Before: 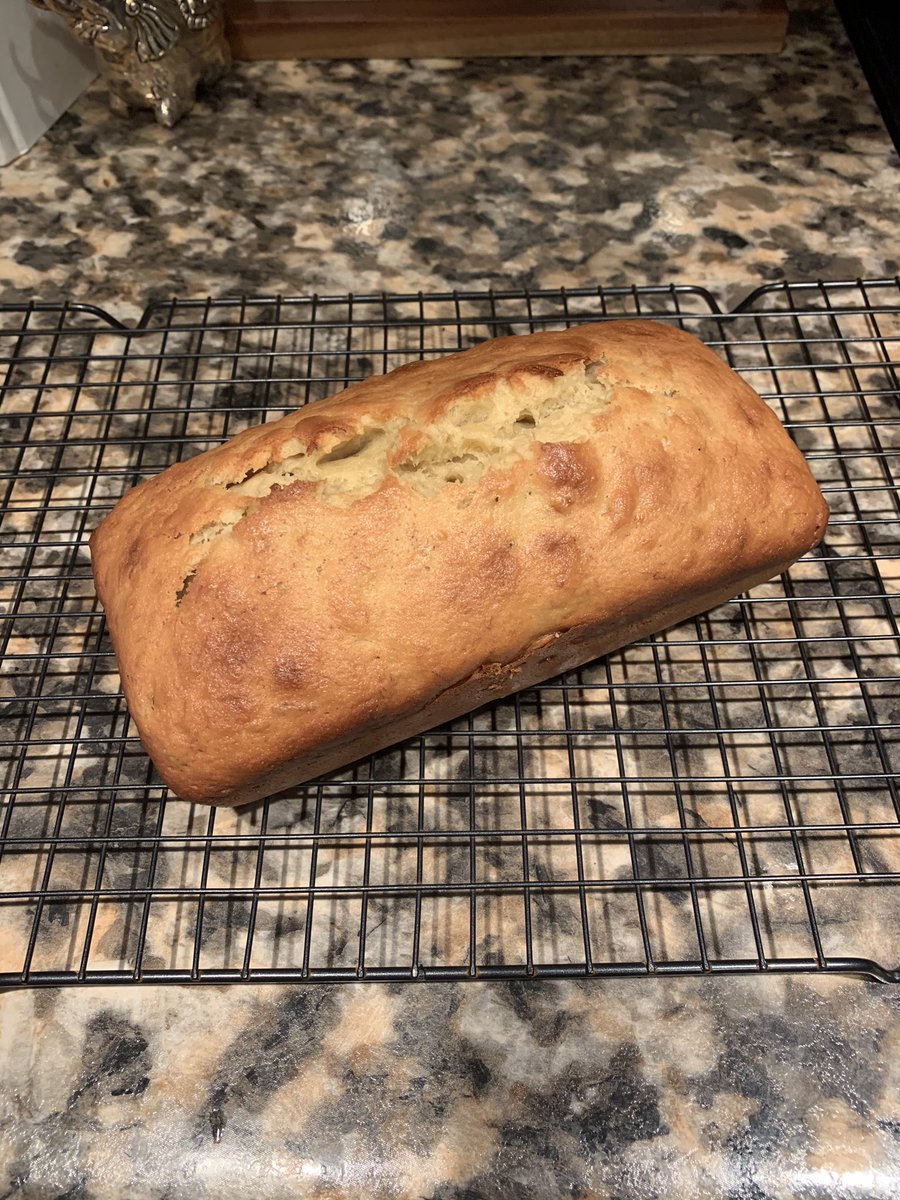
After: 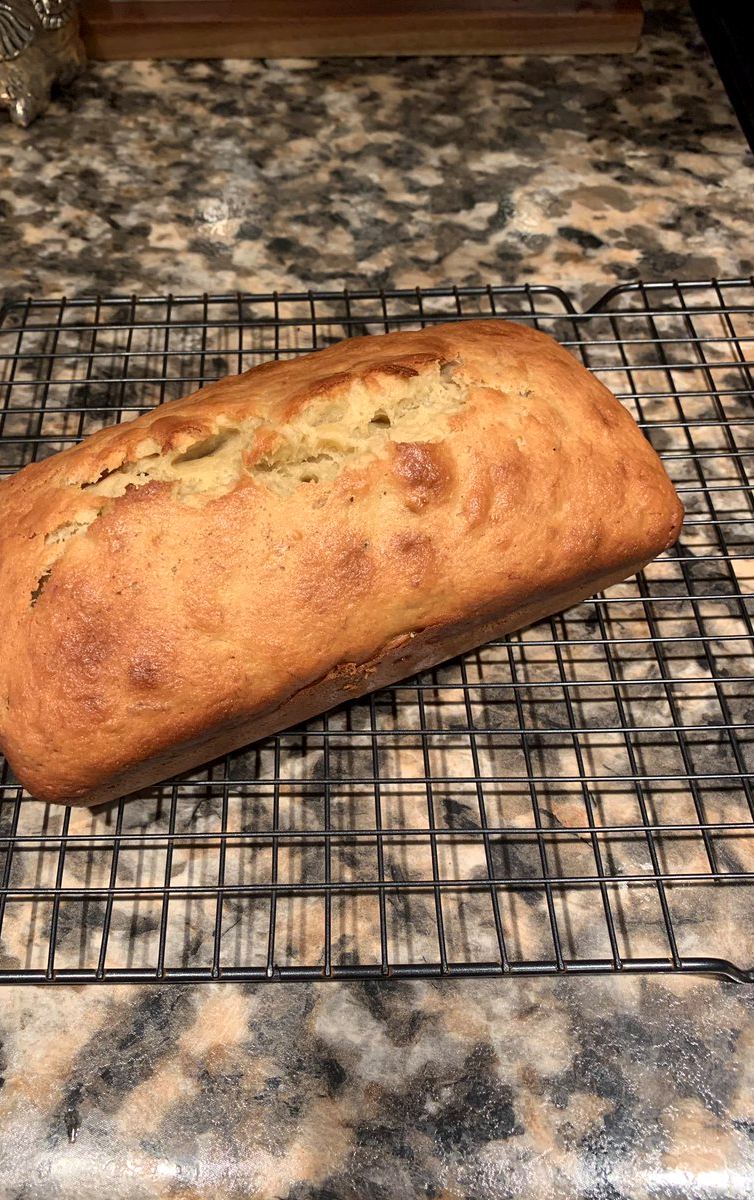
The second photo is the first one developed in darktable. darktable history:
crop: left 16.145%
local contrast: mode bilateral grid, contrast 20, coarseness 50, detail 120%, midtone range 0.2
